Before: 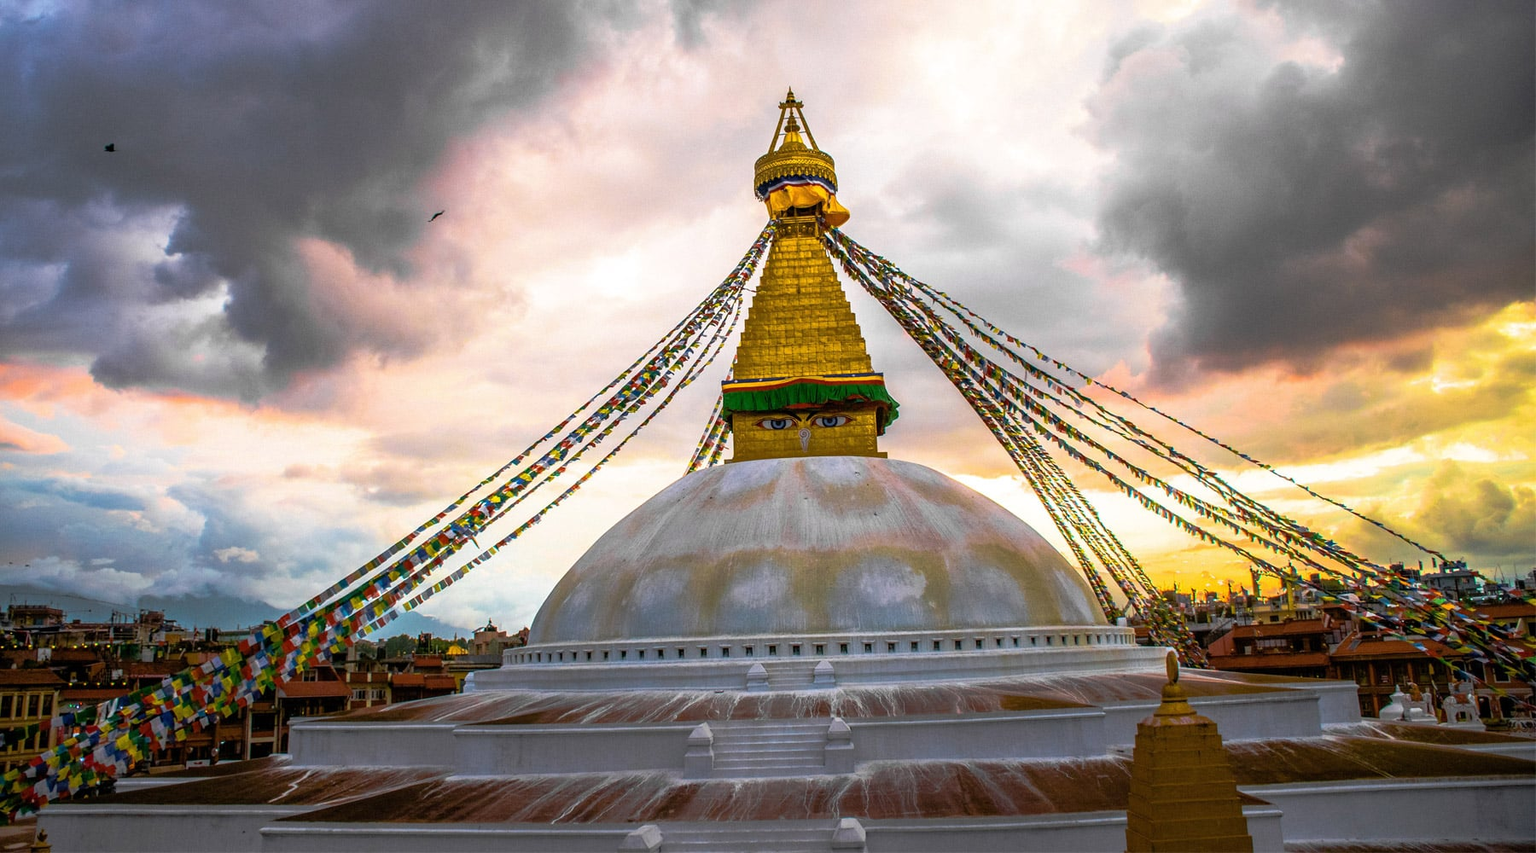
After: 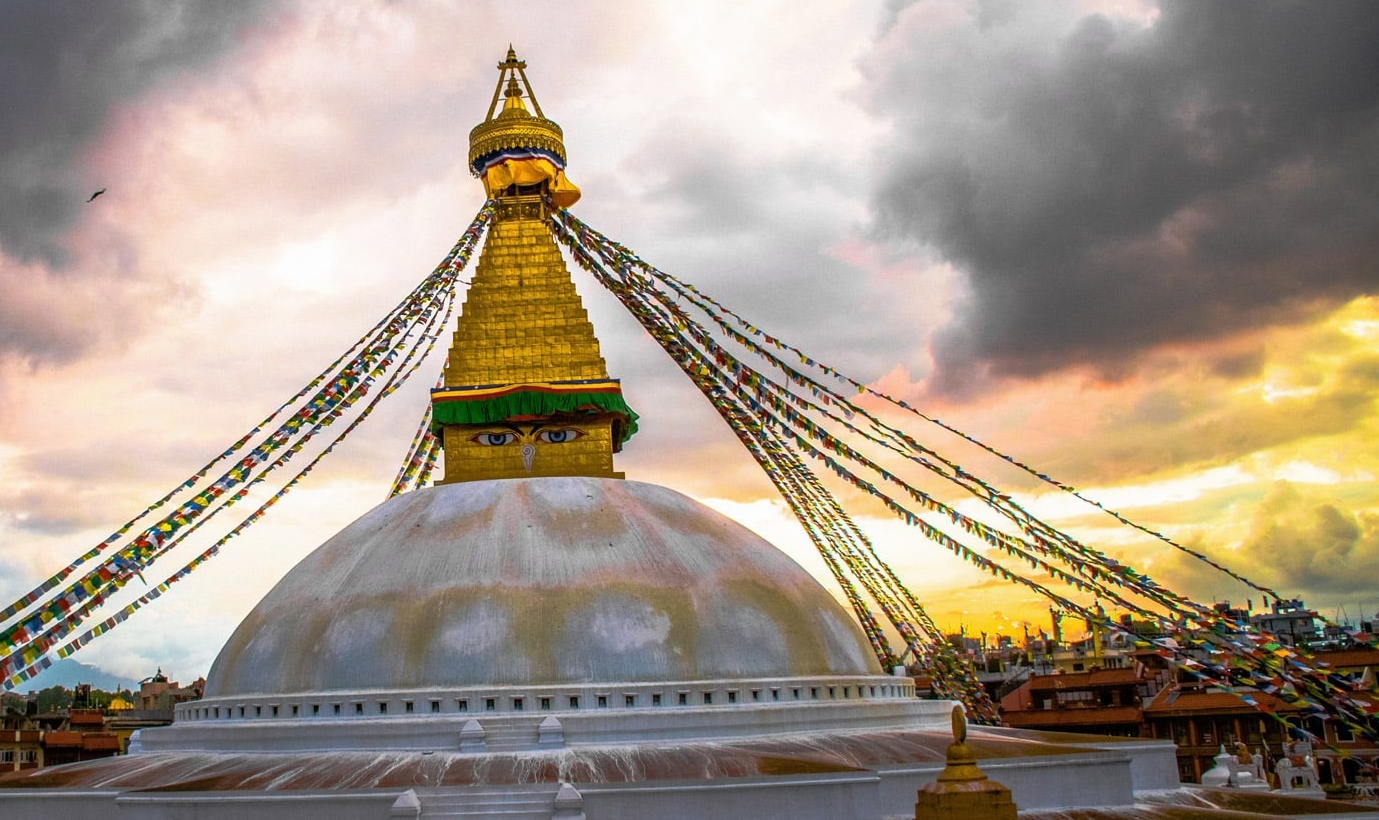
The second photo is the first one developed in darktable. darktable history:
exposure: exposure -0.021 EV, compensate highlight preservation false
crop: left 23.095%, top 5.827%, bottom 11.854%
